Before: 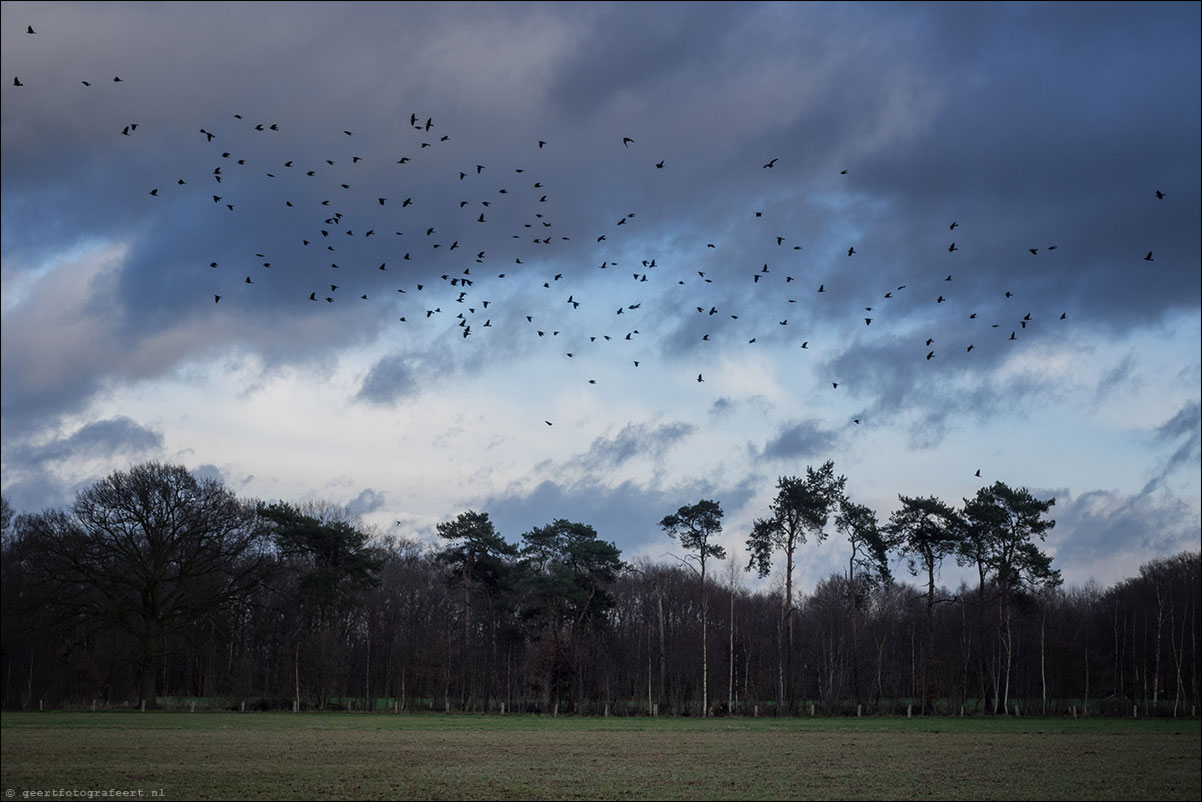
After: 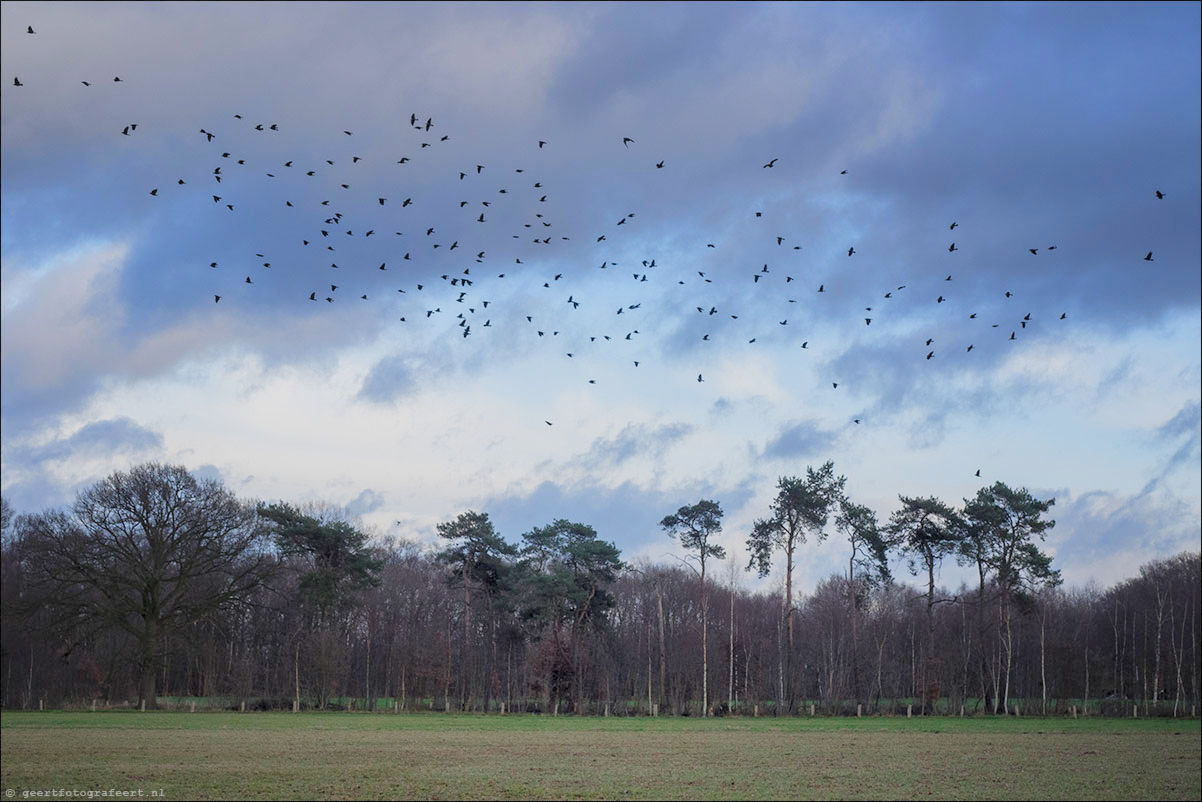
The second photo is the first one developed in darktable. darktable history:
color balance rgb: linear chroma grading › global chroma 15.291%, perceptual saturation grading › global saturation 20%, perceptual saturation grading › highlights -49.972%, perceptual saturation grading › shadows 25.309%, contrast -9.713%
contrast brightness saturation: brightness 0.286
